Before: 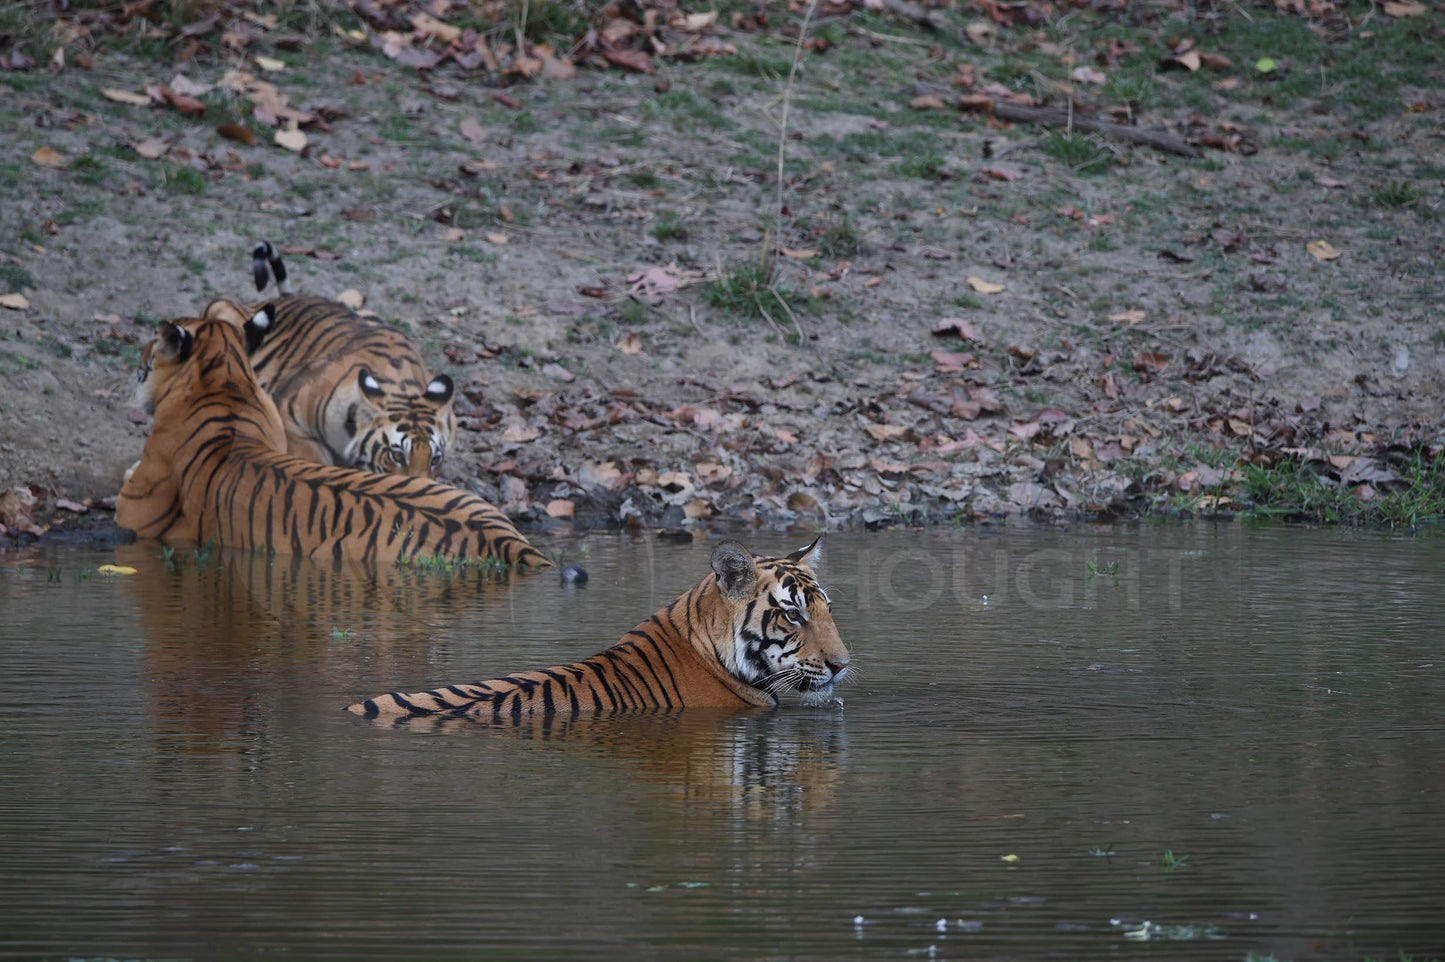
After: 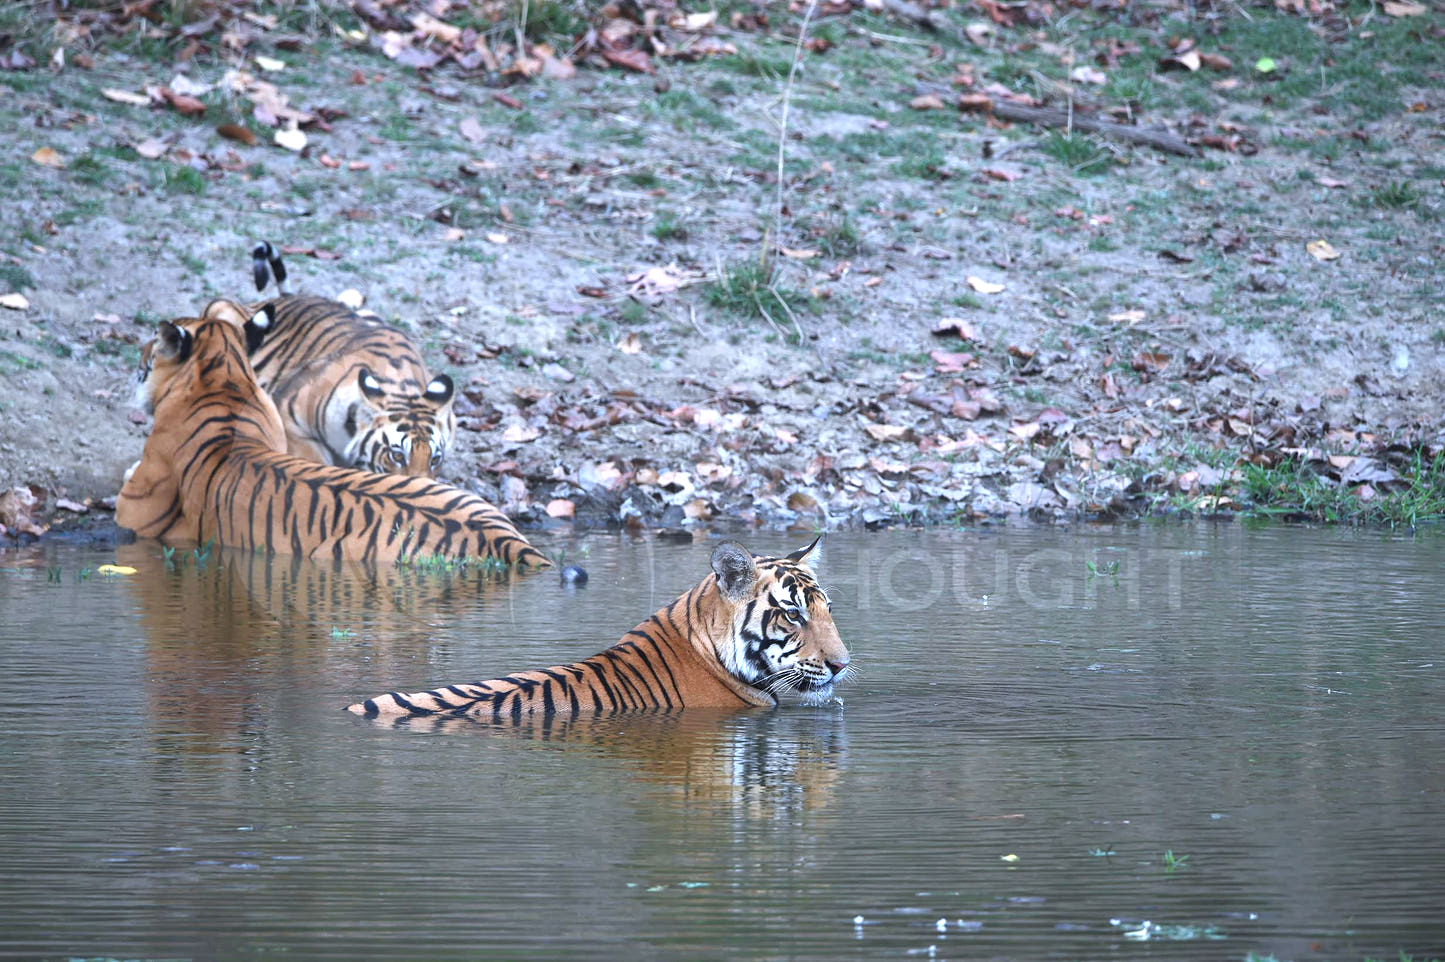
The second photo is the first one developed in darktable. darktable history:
exposure: black level correction 0, exposure 1.4 EV, compensate highlight preservation false
color calibration: x 0.37, y 0.377, temperature 4289.93 K
